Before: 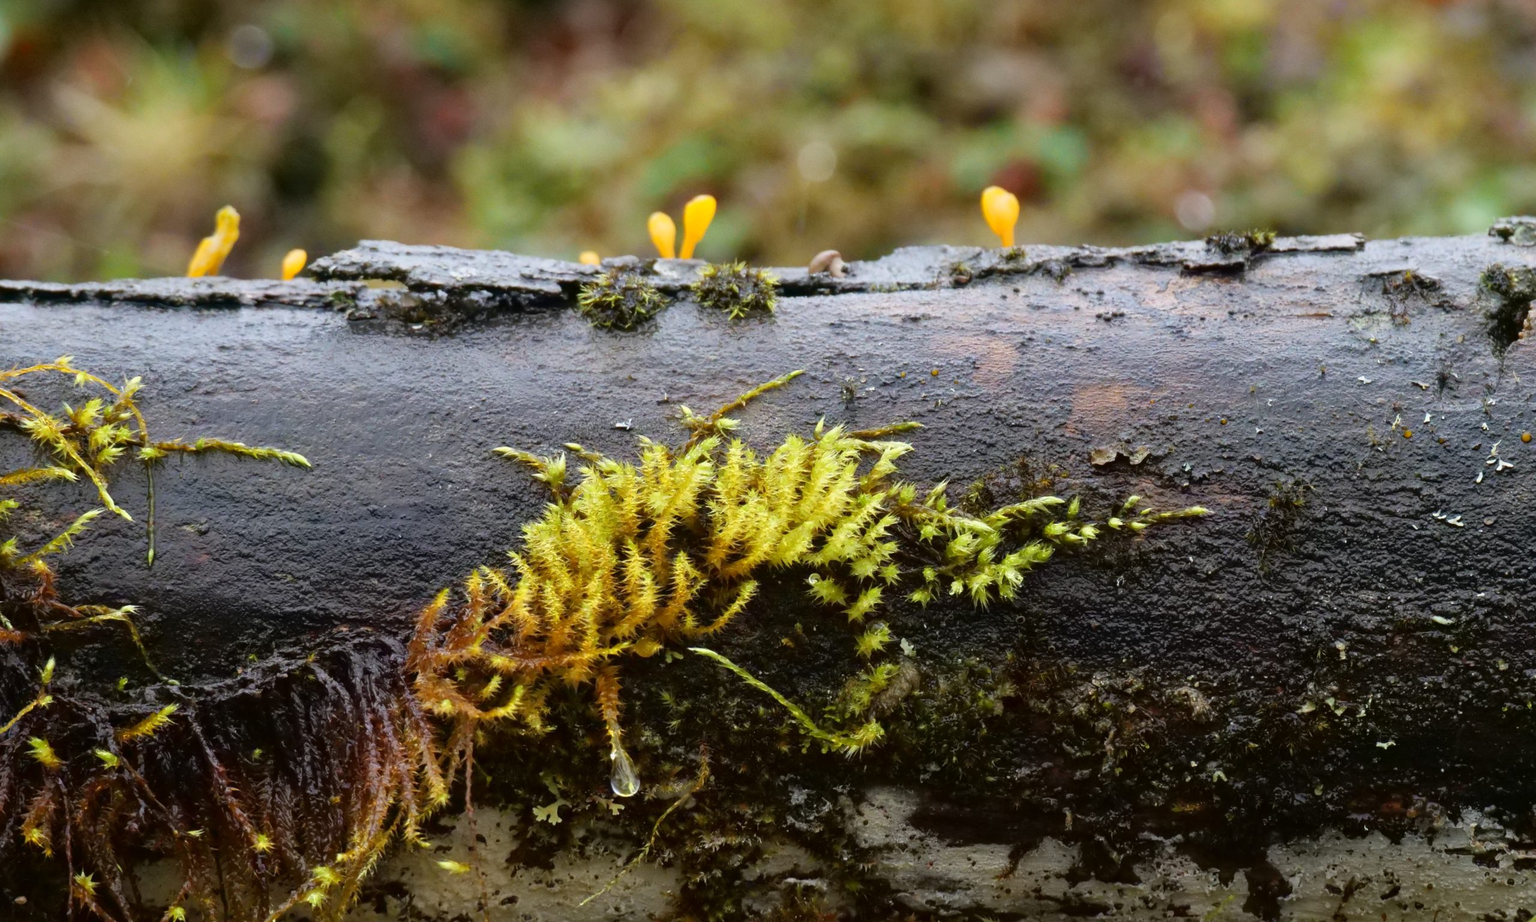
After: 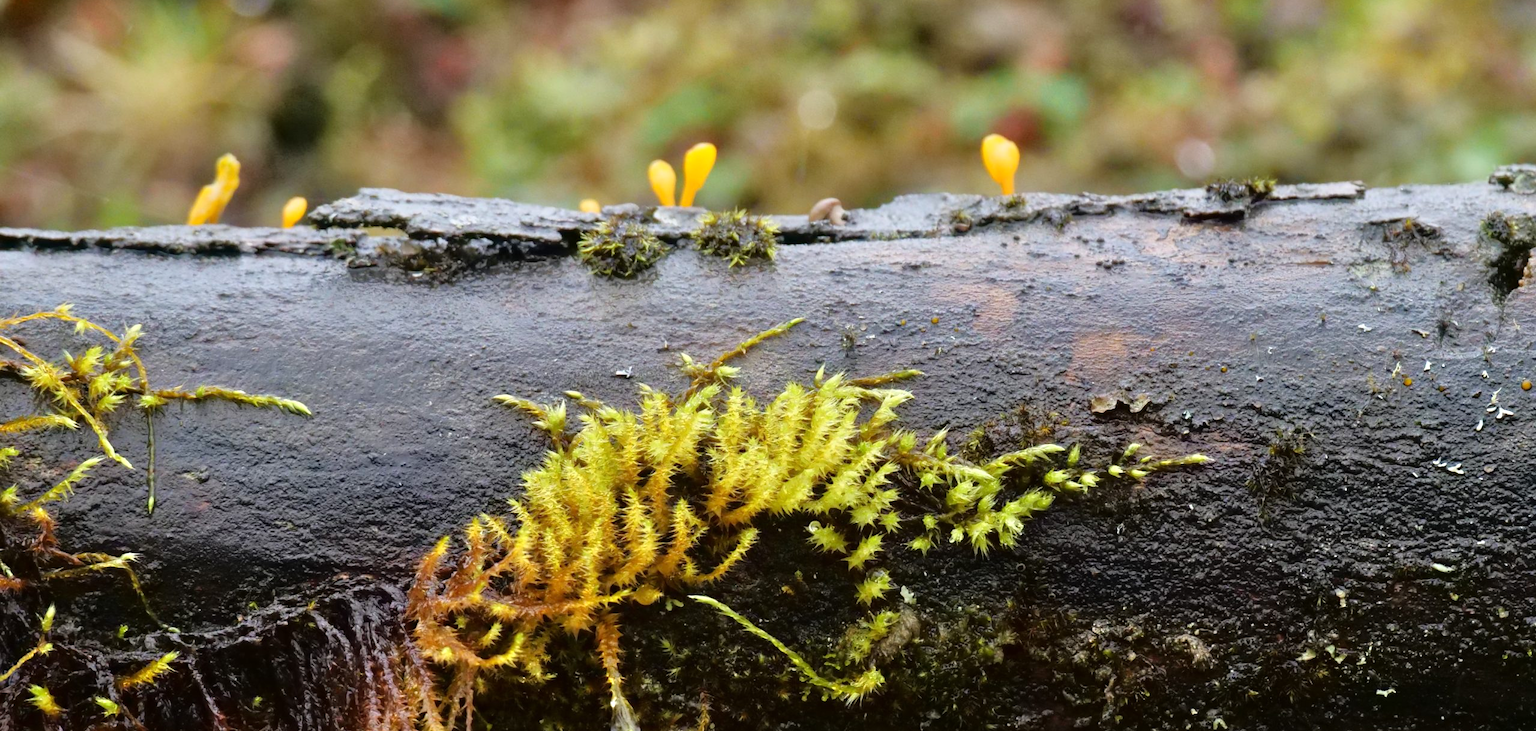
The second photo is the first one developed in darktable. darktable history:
crop and rotate: top 5.667%, bottom 14.937%
tone equalizer: -8 EV 0.001 EV, -7 EV -0.004 EV, -6 EV 0.009 EV, -5 EV 0.032 EV, -4 EV 0.276 EV, -3 EV 0.644 EV, -2 EV 0.584 EV, -1 EV 0.187 EV, +0 EV 0.024 EV
